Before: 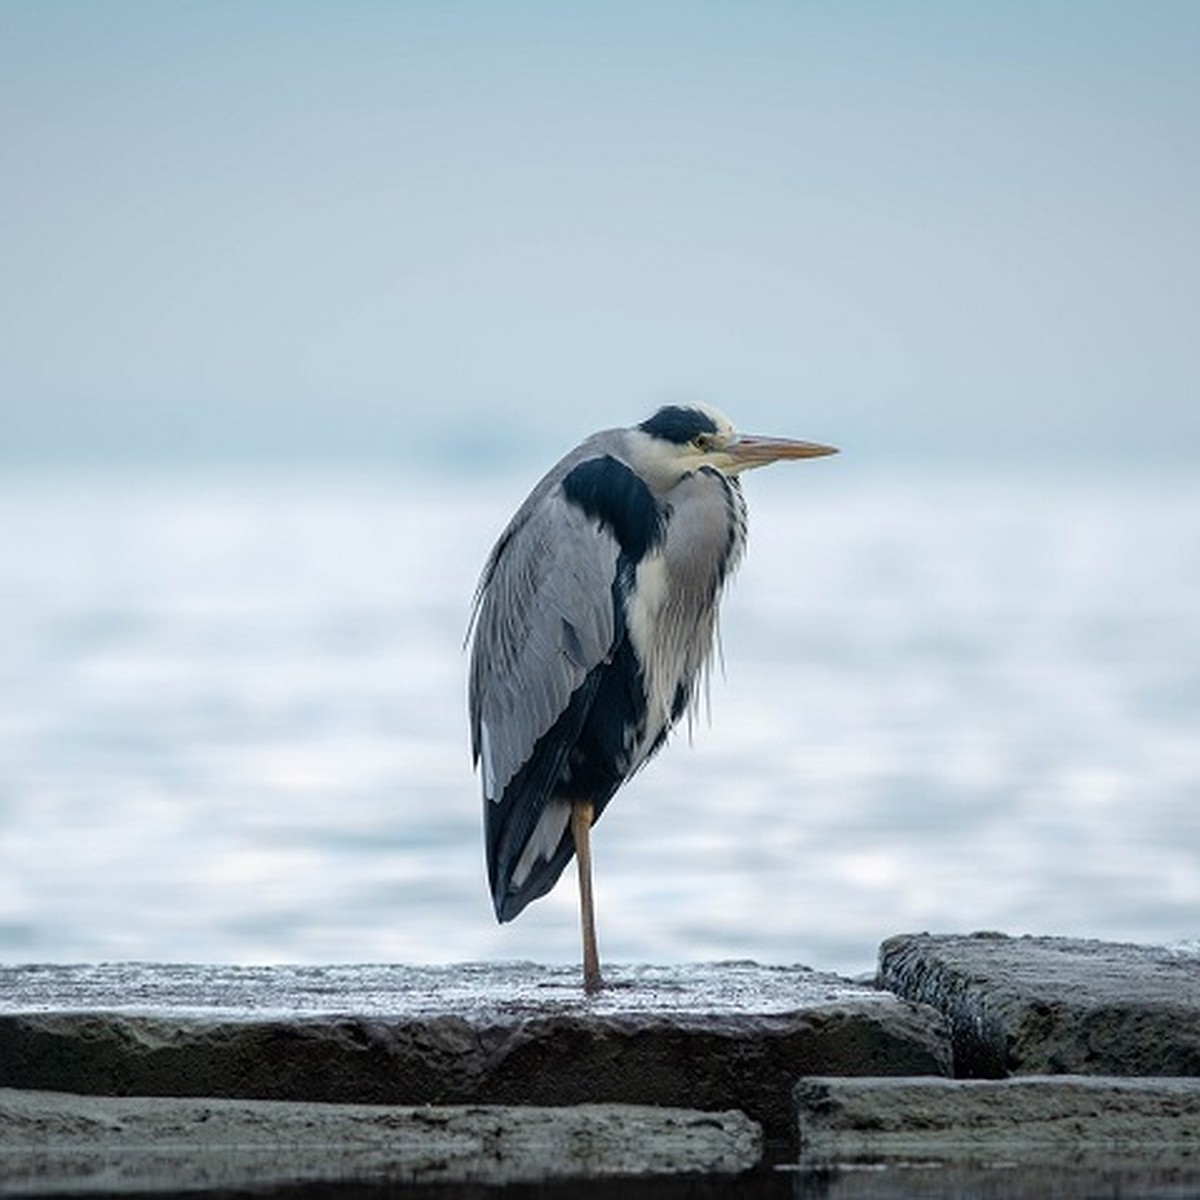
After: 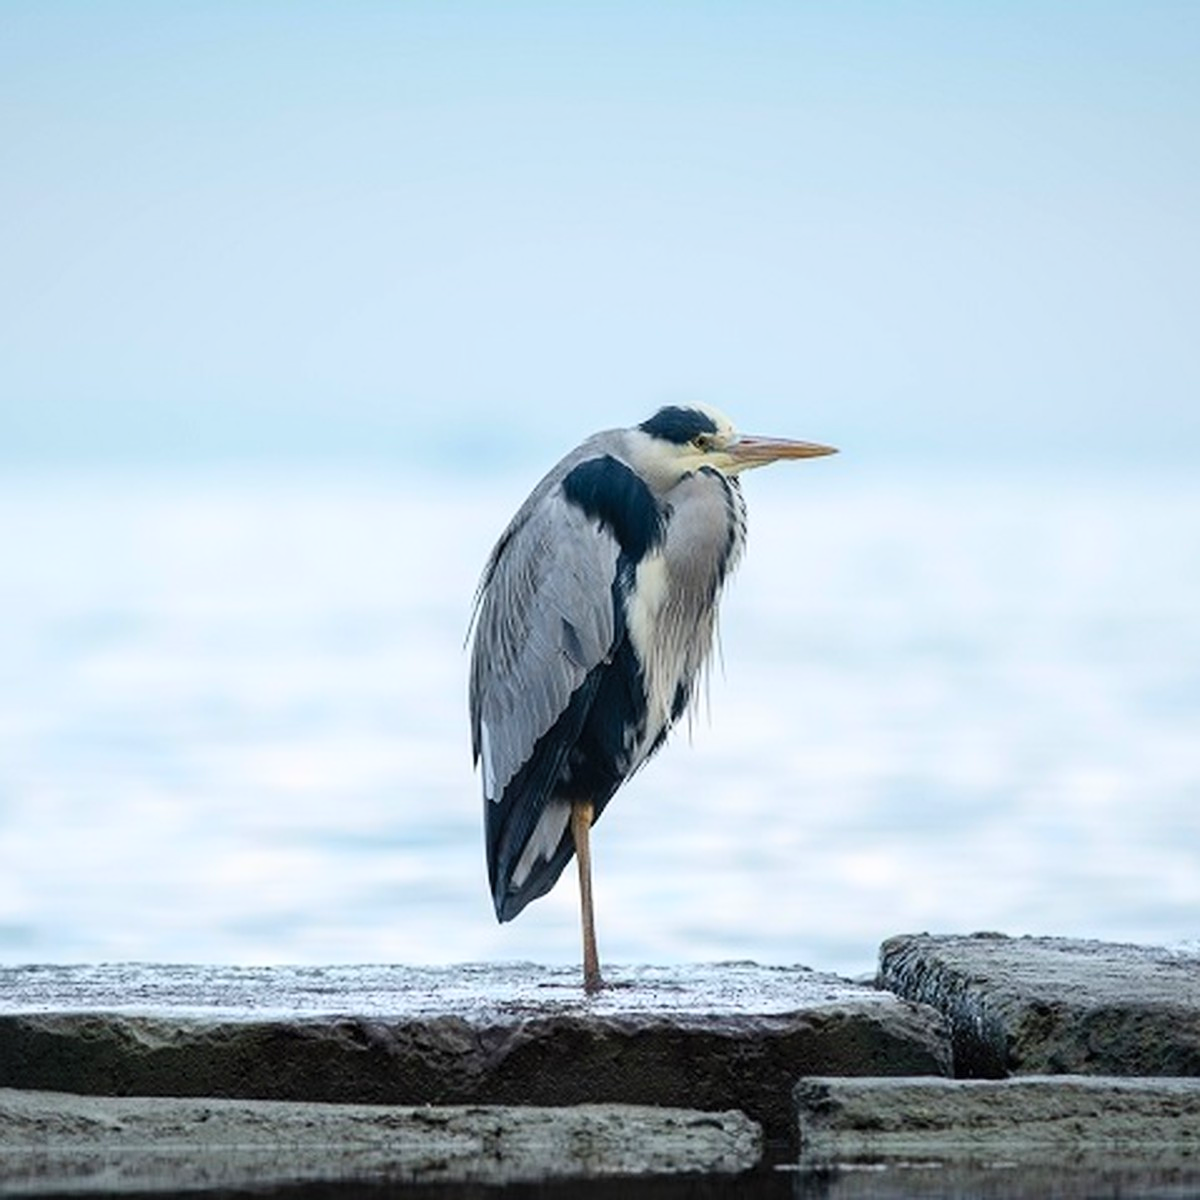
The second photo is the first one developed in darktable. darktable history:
contrast brightness saturation: contrast 0.197, brightness 0.166, saturation 0.229
